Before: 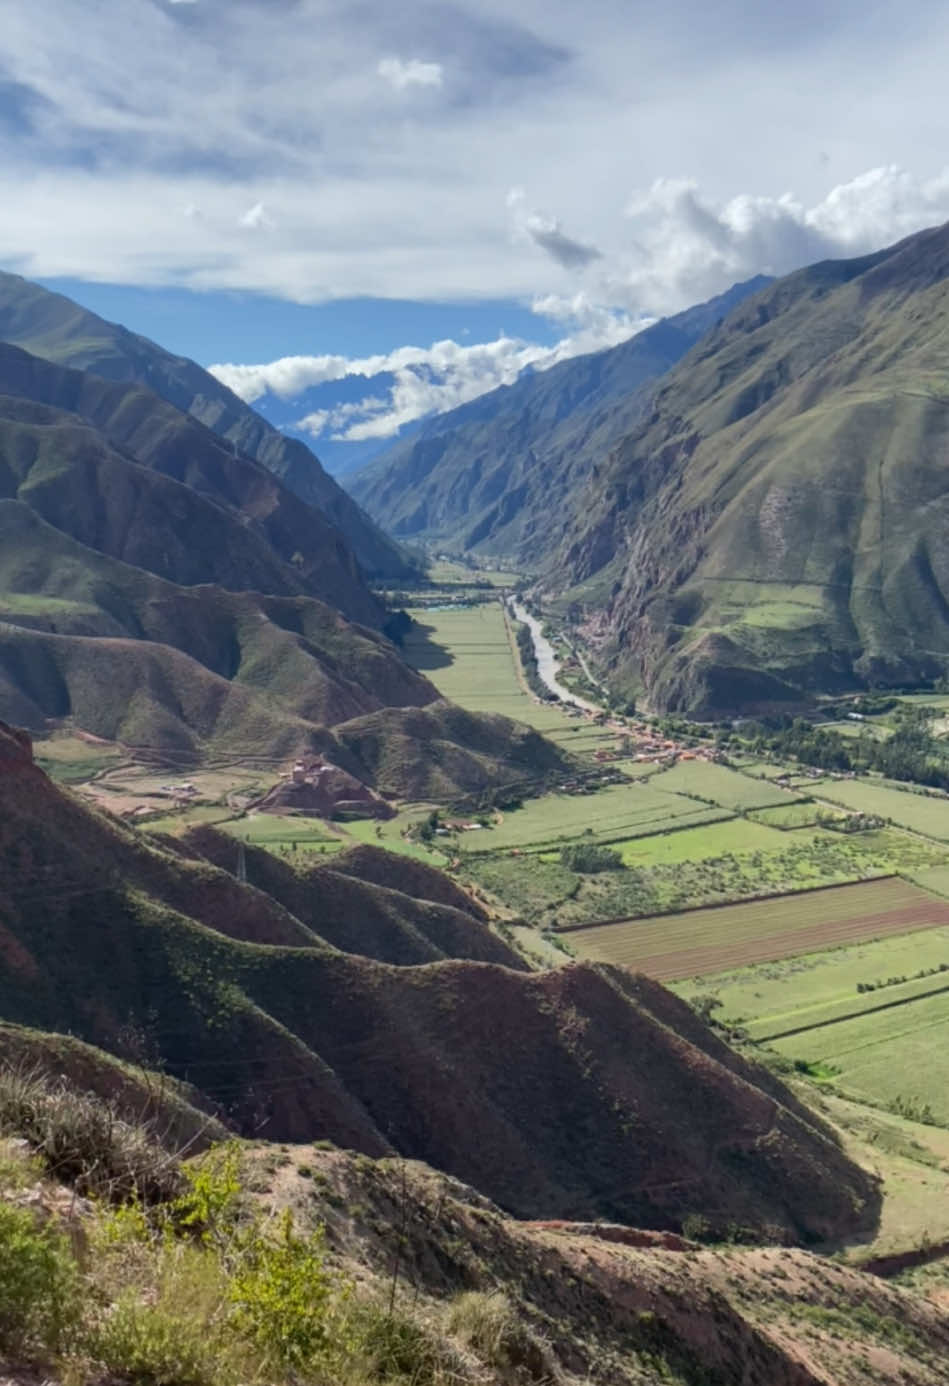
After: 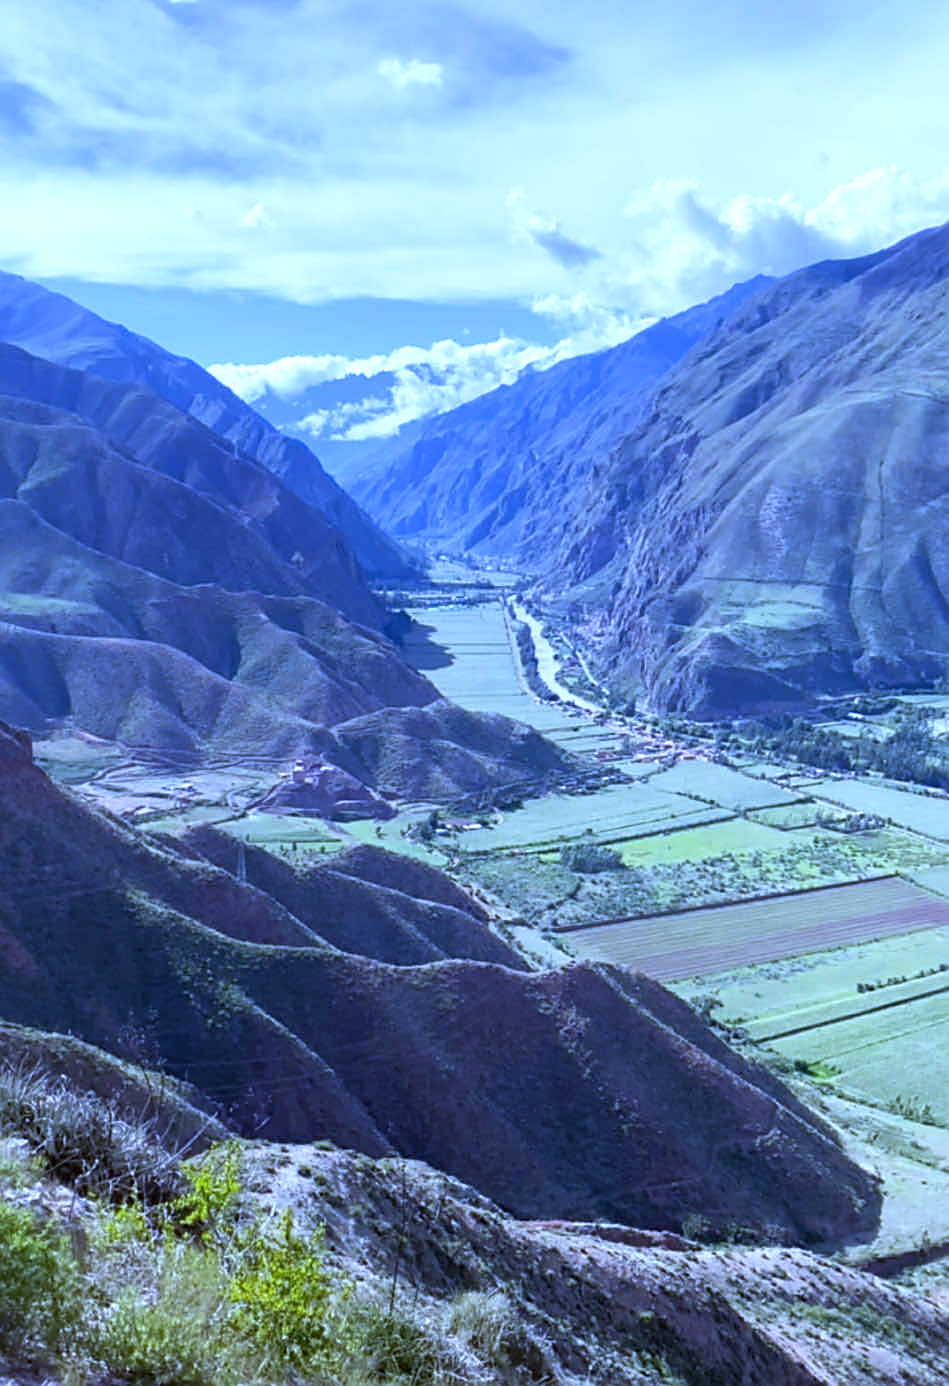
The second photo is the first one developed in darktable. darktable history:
levels: levels [0, 0.474, 0.947]
white balance: red 0.766, blue 1.537
sharpen: on, module defaults
base curve: curves: ch0 [(0, 0) (0.688, 0.865) (1, 1)], preserve colors none
